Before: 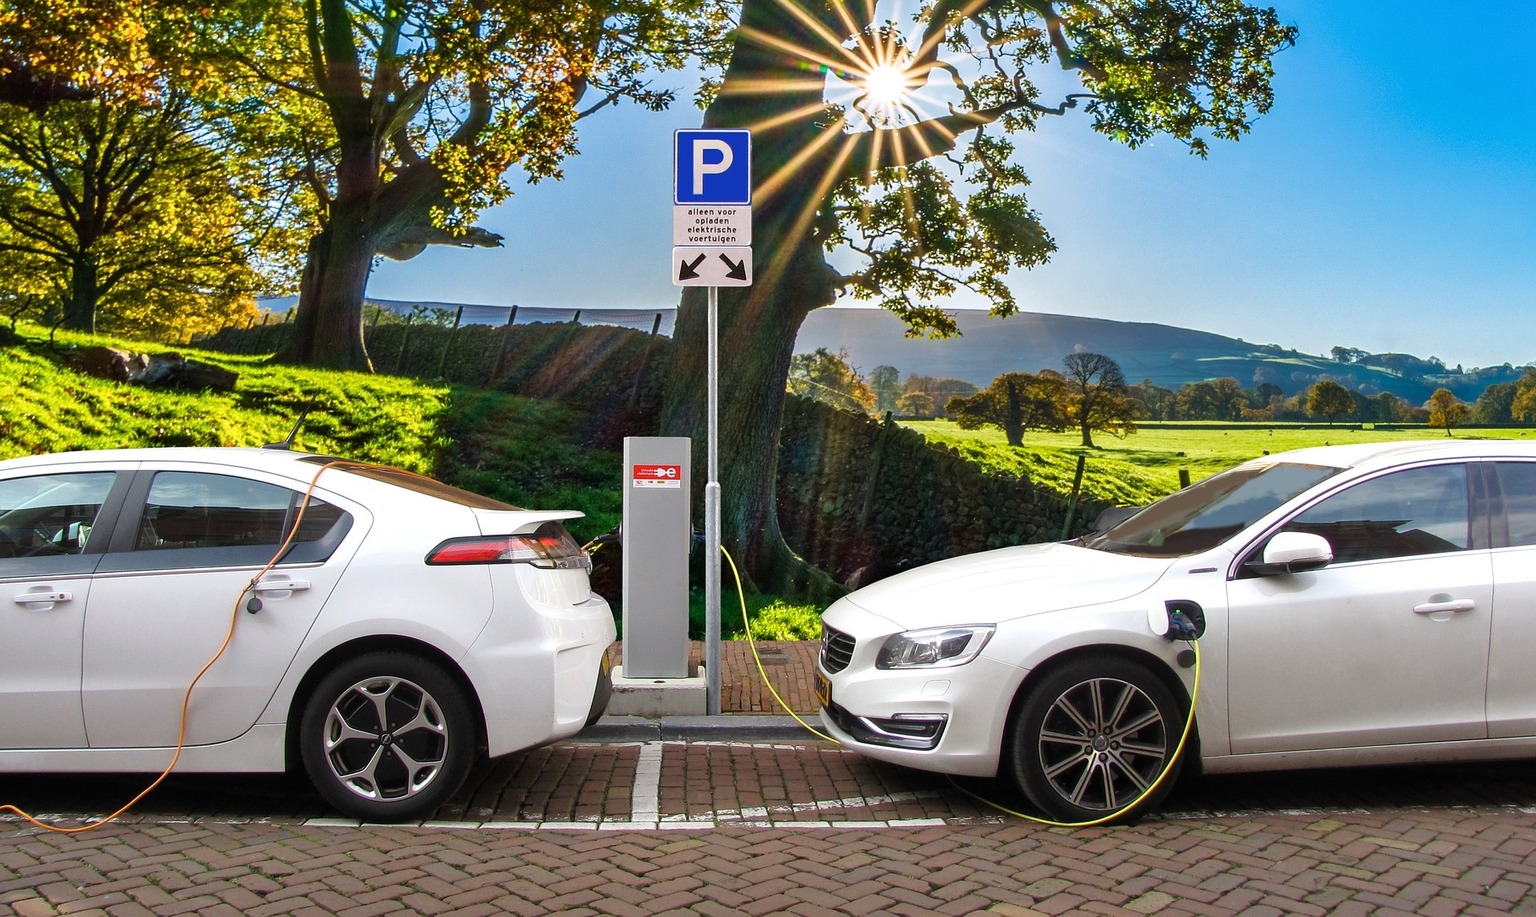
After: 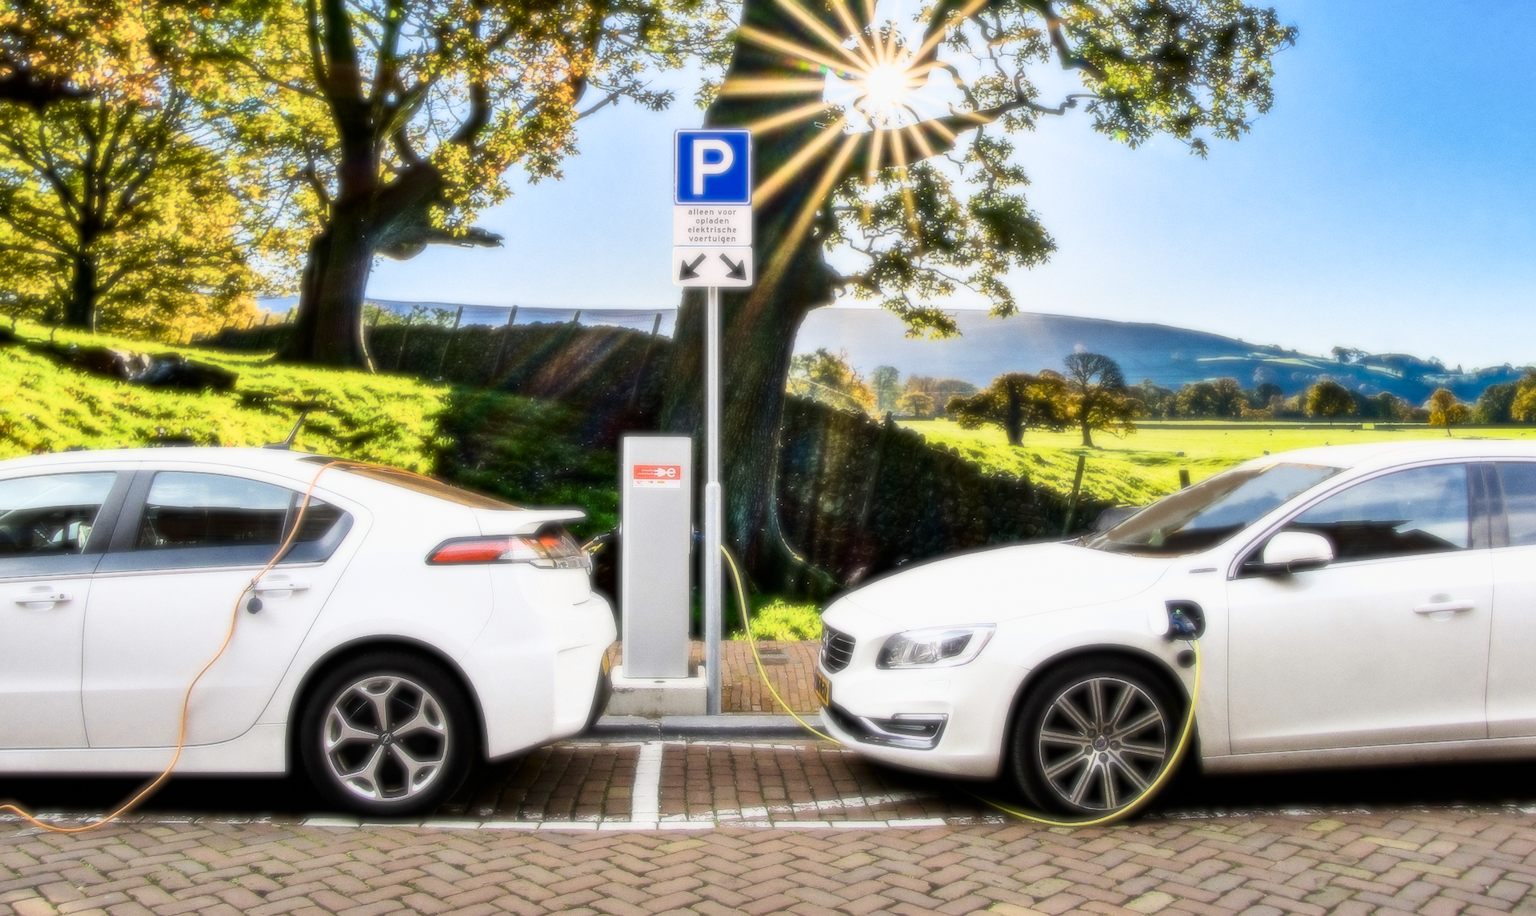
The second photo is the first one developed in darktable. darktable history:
color contrast: green-magenta contrast 0.8, blue-yellow contrast 1.1, unbound 0
contrast brightness saturation: contrast 0.28
shadows and highlights: shadows 53, soften with gaussian
exposure: black level correction 0, exposure 0.7 EV, compensate exposure bias true, compensate highlight preservation false
grain: coarseness 0.47 ISO
filmic rgb: black relative exposure -7.48 EV, white relative exposure 4.83 EV, hardness 3.4, color science v6 (2022)
soften: size 8.67%, mix 49%
